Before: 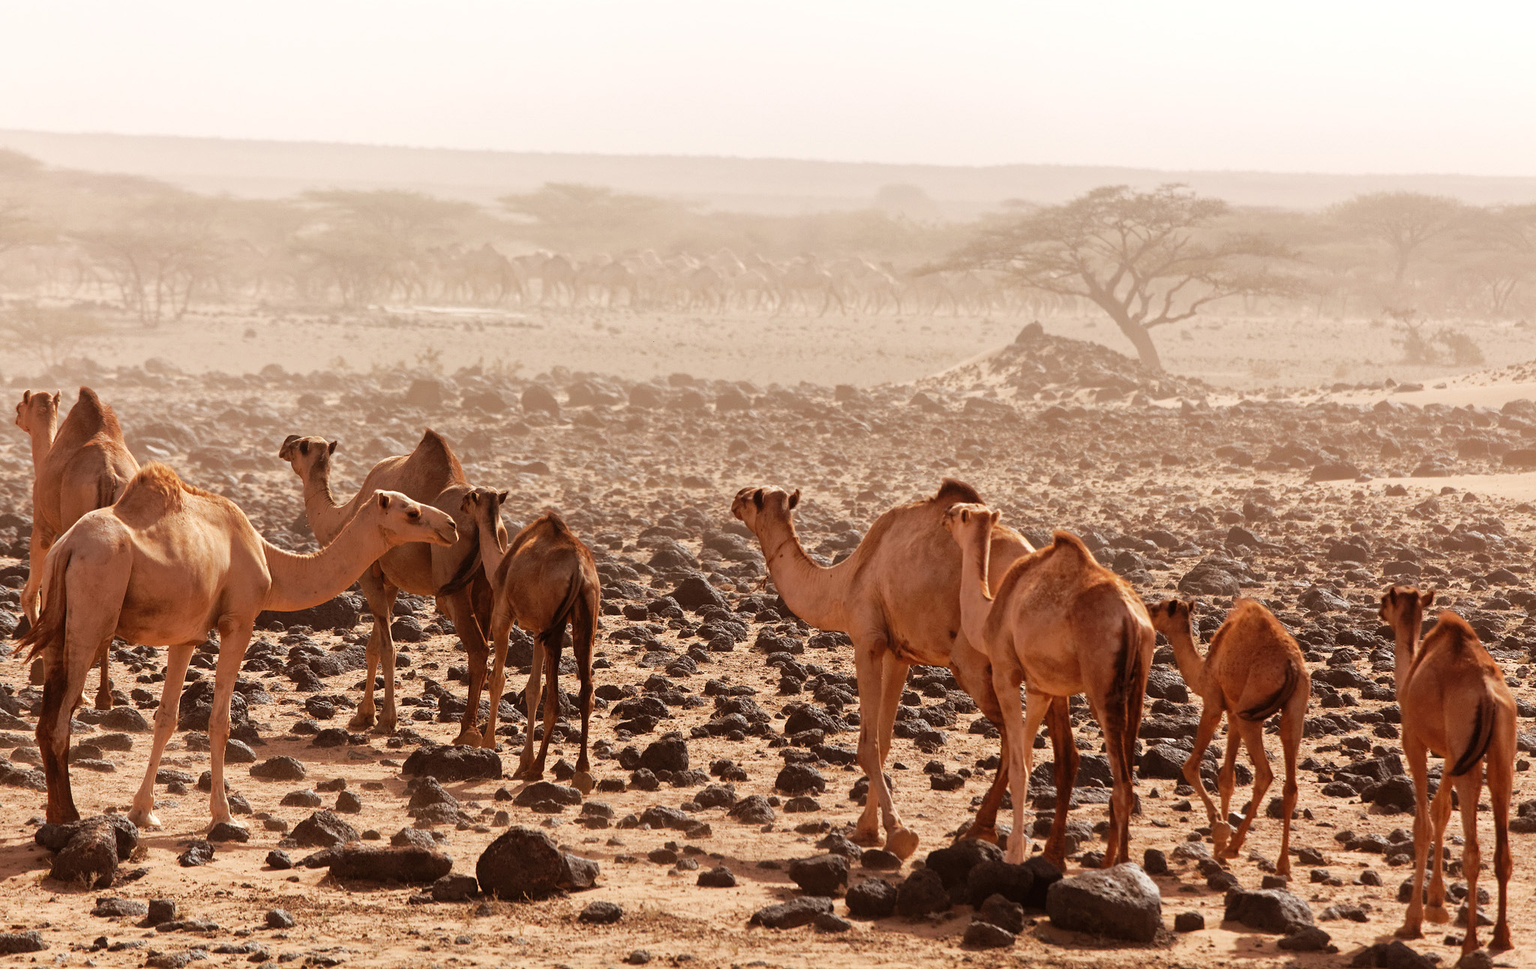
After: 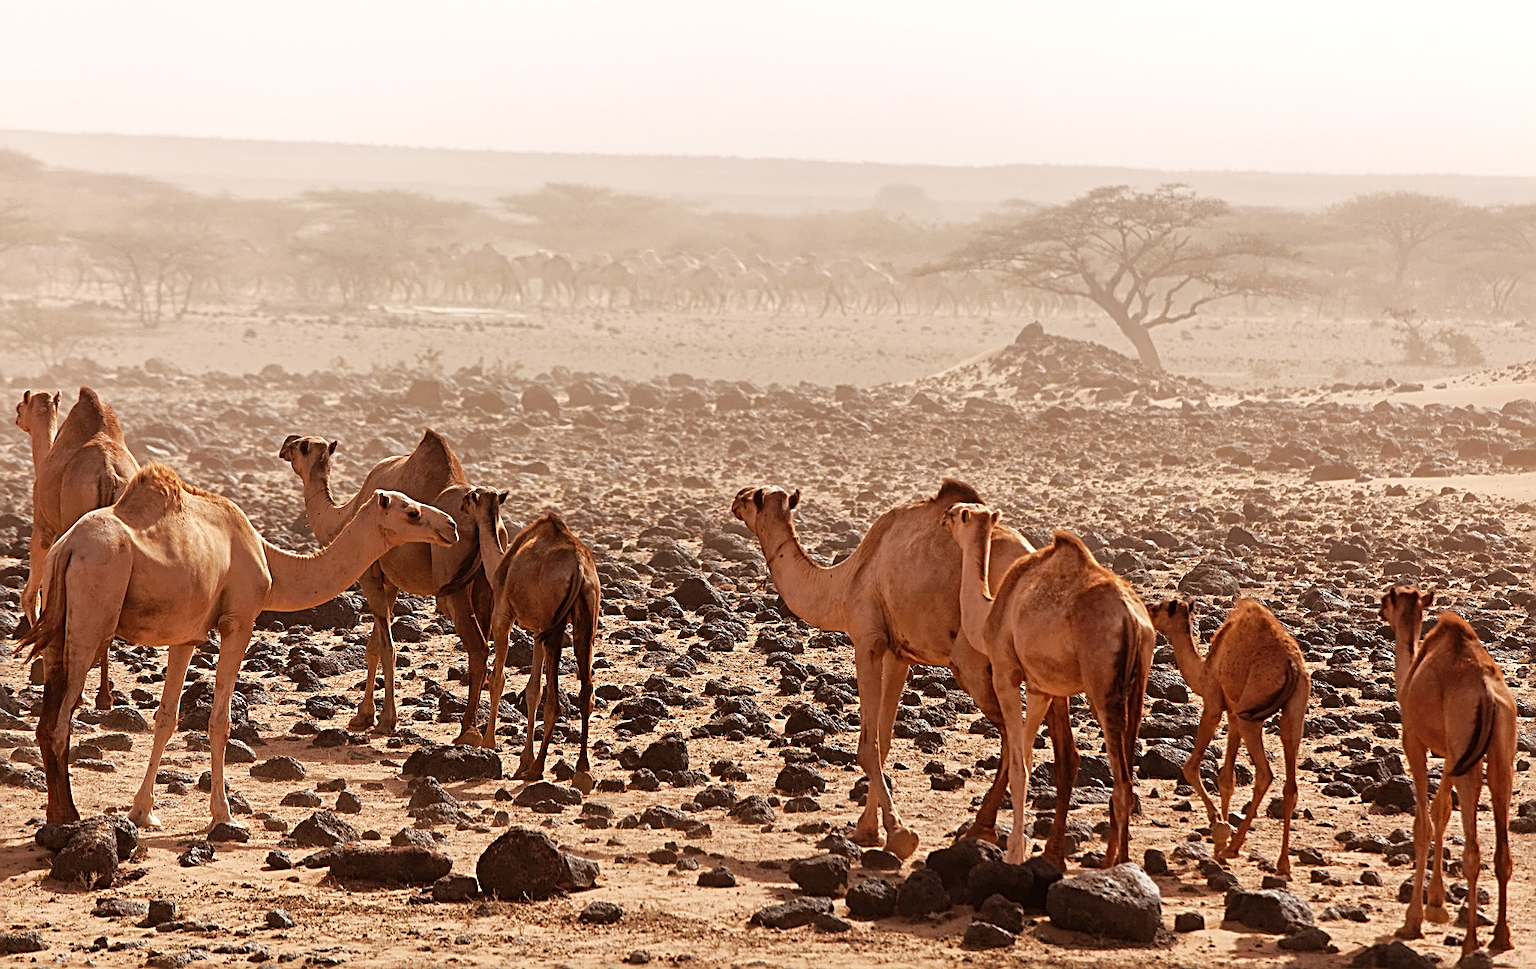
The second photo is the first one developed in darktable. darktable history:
sharpen: radius 3.03, amount 0.758
